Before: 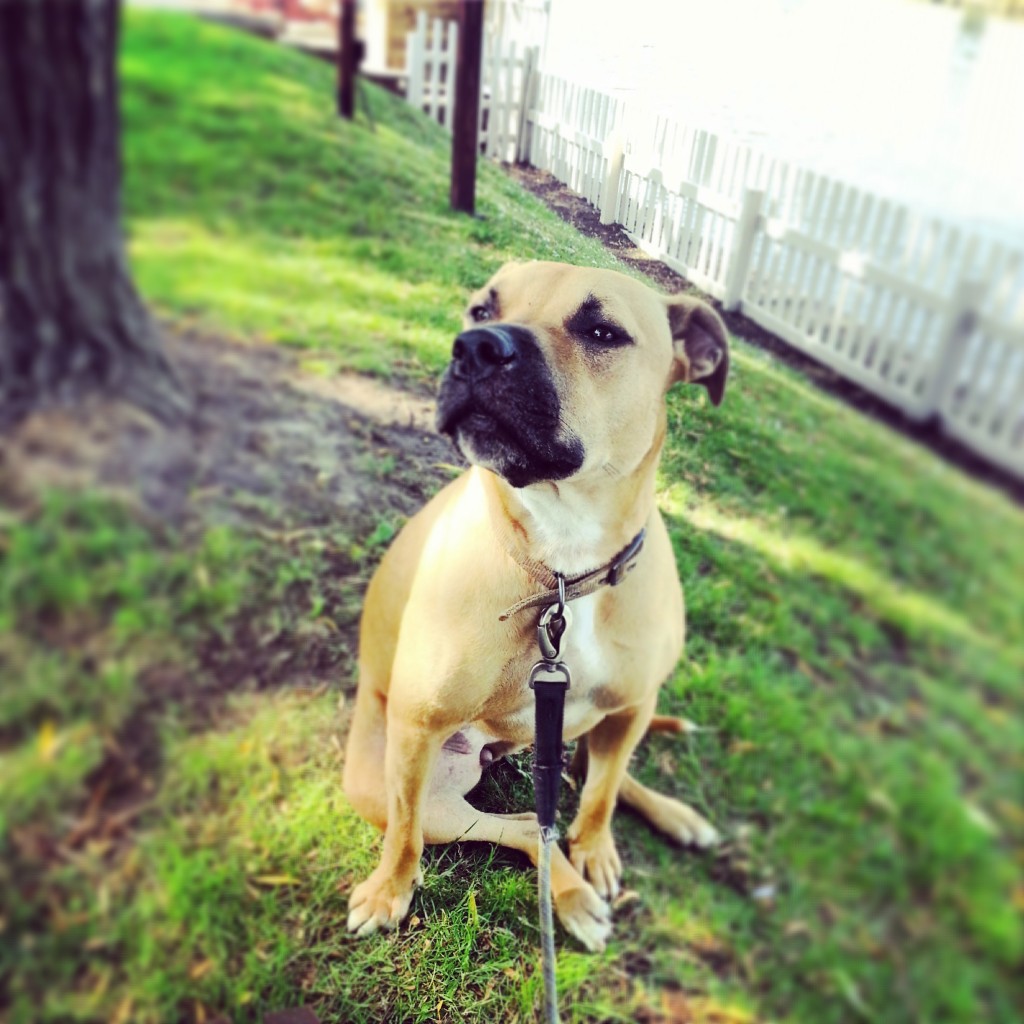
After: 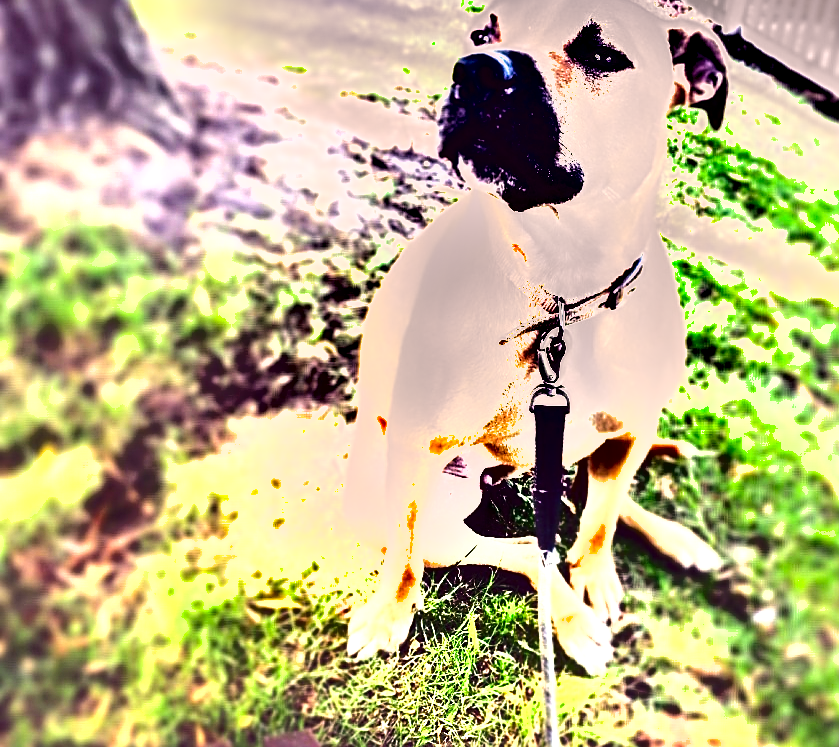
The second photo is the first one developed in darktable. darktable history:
shadows and highlights: white point adjustment 0.061, soften with gaussian
sharpen: on, module defaults
crop: top 27.016%, right 18.038%
color correction: highlights a* 12.1, highlights b* 5.44
exposure: black level correction 0.001, exposure 1.724 EV, compensate exposure bias true, compensate highlight preservation false
tone equalizer: -8 EV -0.42 EV, -7 EV -0.359 EV, -6 EV -0.302 EV, -5 EV -0.242 EV, -3 EV 0.225 EV, -2 EV 0.335 EV, -1 EV 0.382 EV, +0 EV 0.414 EV, edges refinement/feathering 500, mask exposure compensation -1.57 EV, preserve details no
